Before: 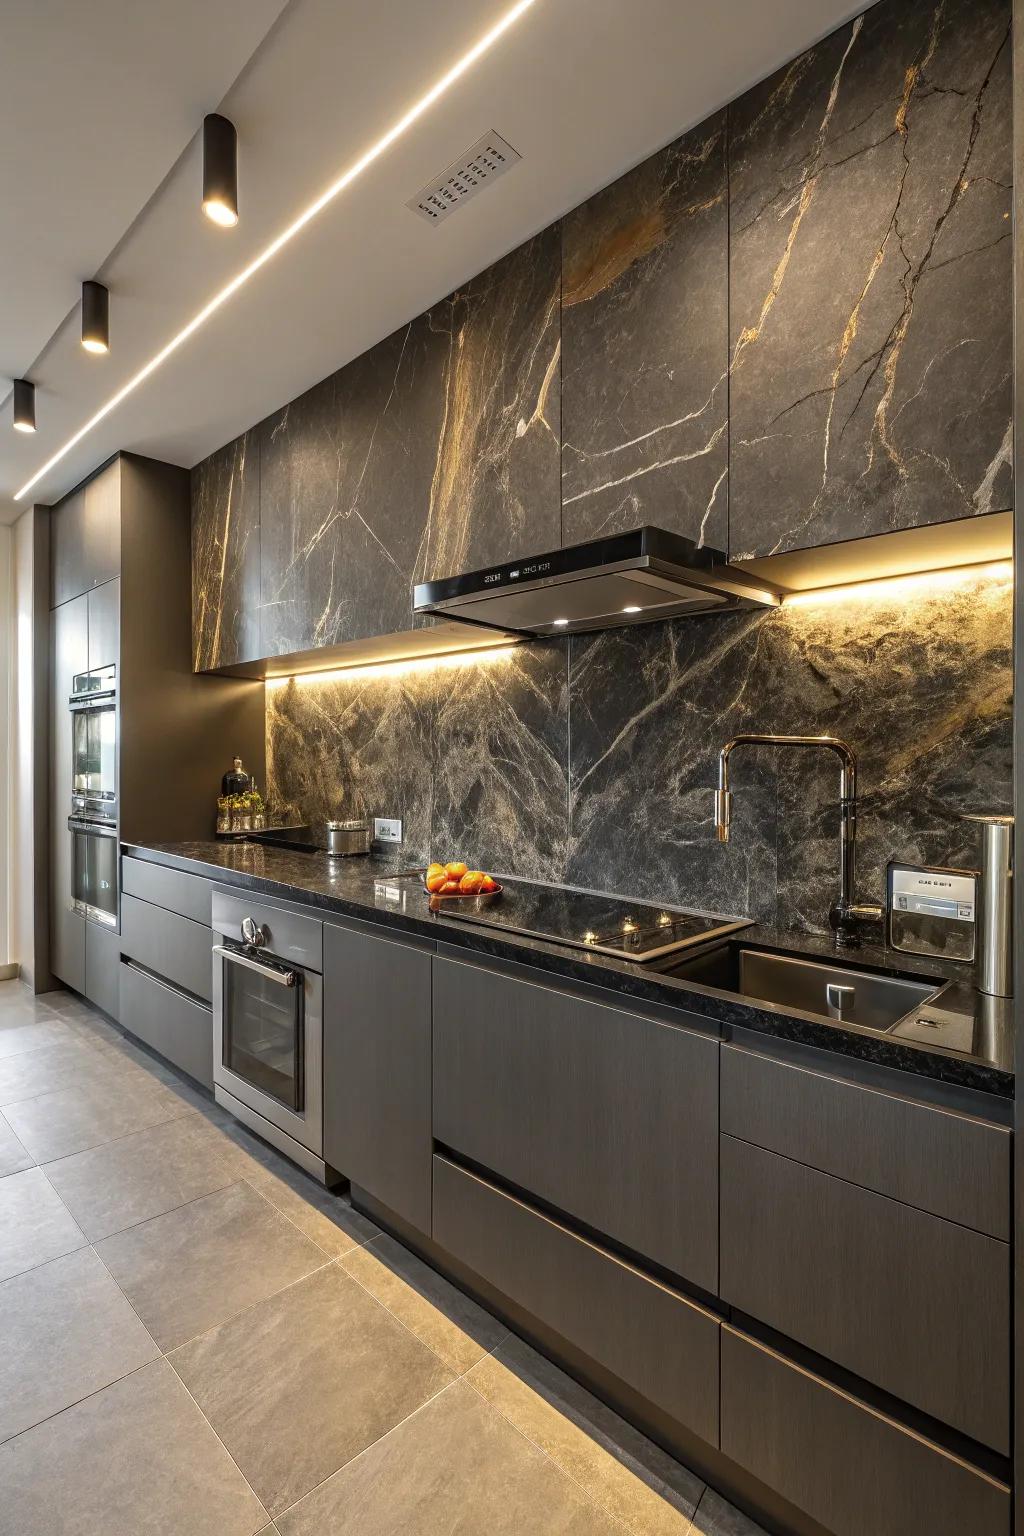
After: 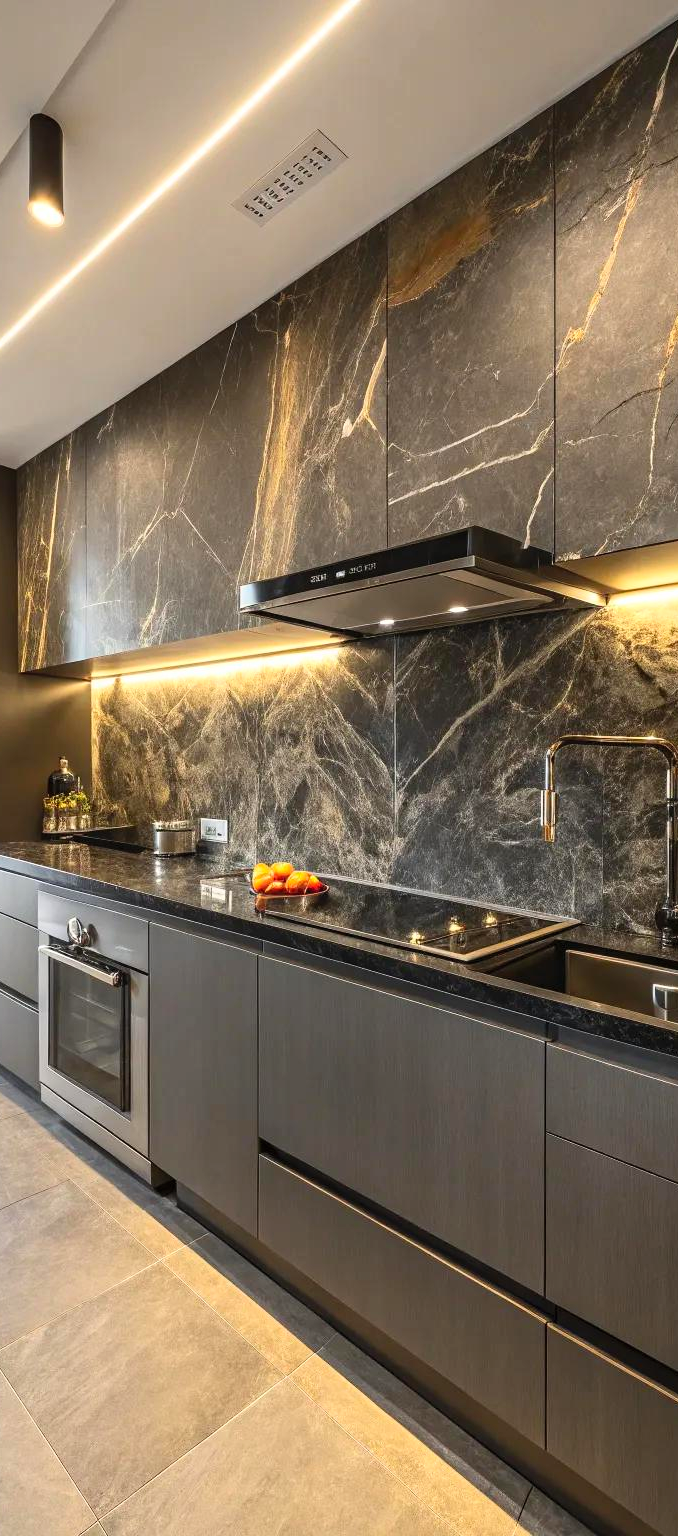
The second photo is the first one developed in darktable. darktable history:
crop: left 17.074%, right 16.691%
contrast brightness saturation: contrast 0.199, brightness 0.169, saturation 0.222
